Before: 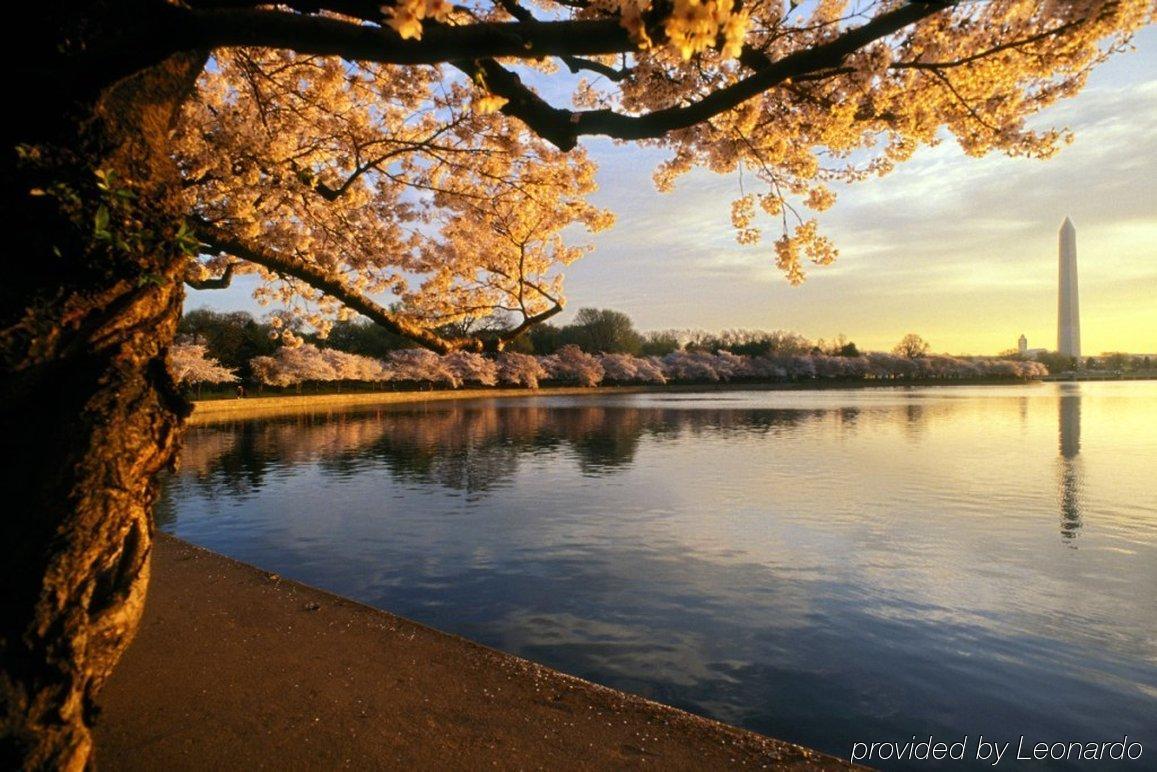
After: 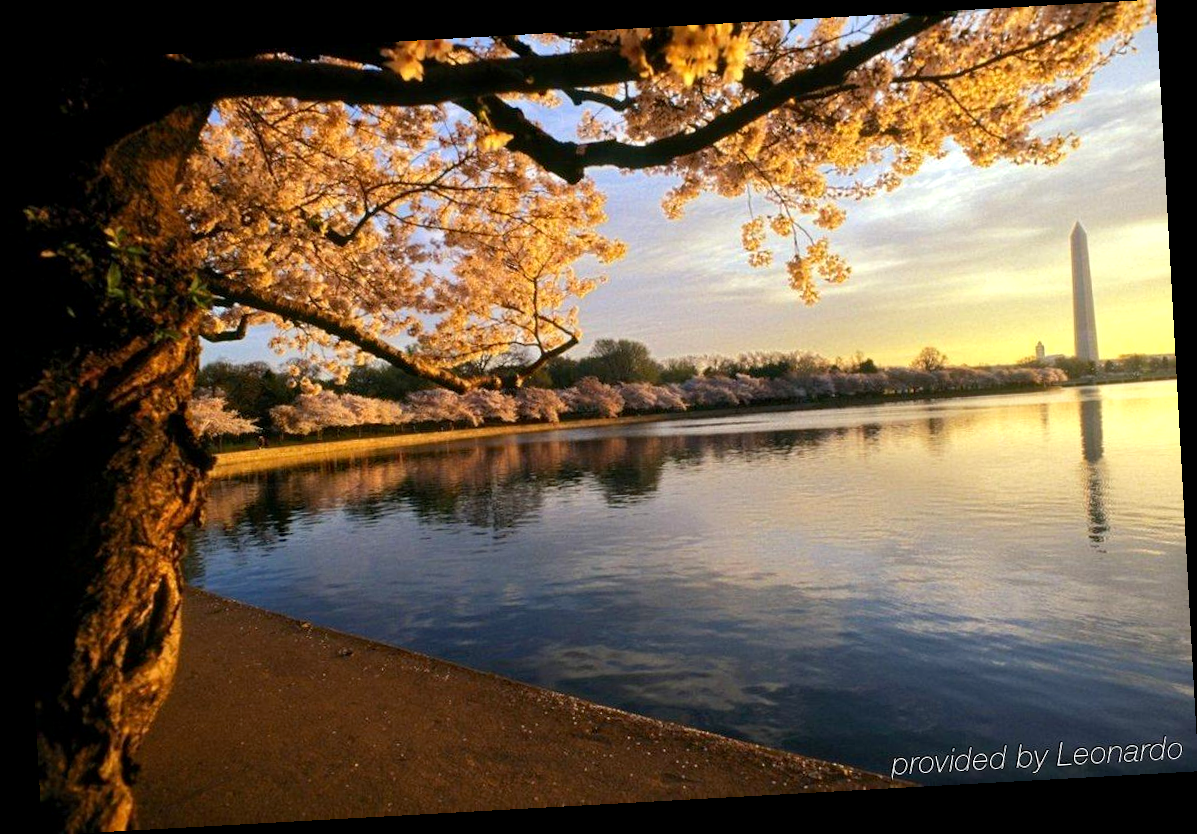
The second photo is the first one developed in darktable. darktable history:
exposure: black level correction 0.001, exposure 0.14 EV, compensate highlight preservation false
haze removal: compatibility mode true, adaptive false
rotate and perspective: rotation -3.18°, automatic cropping off
